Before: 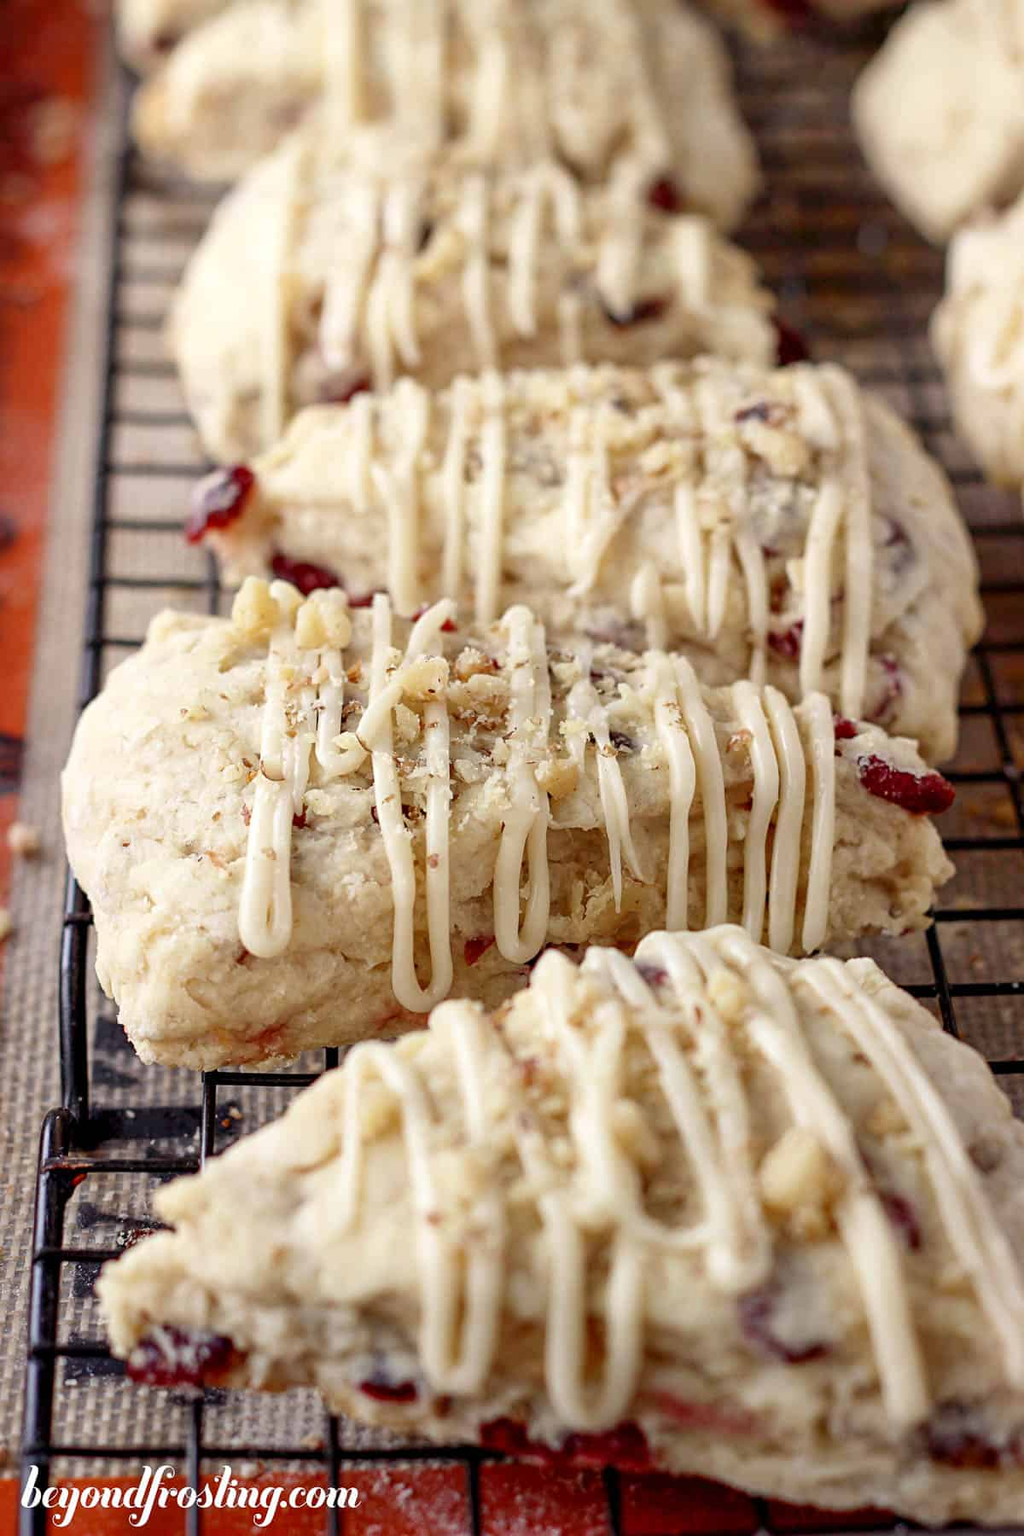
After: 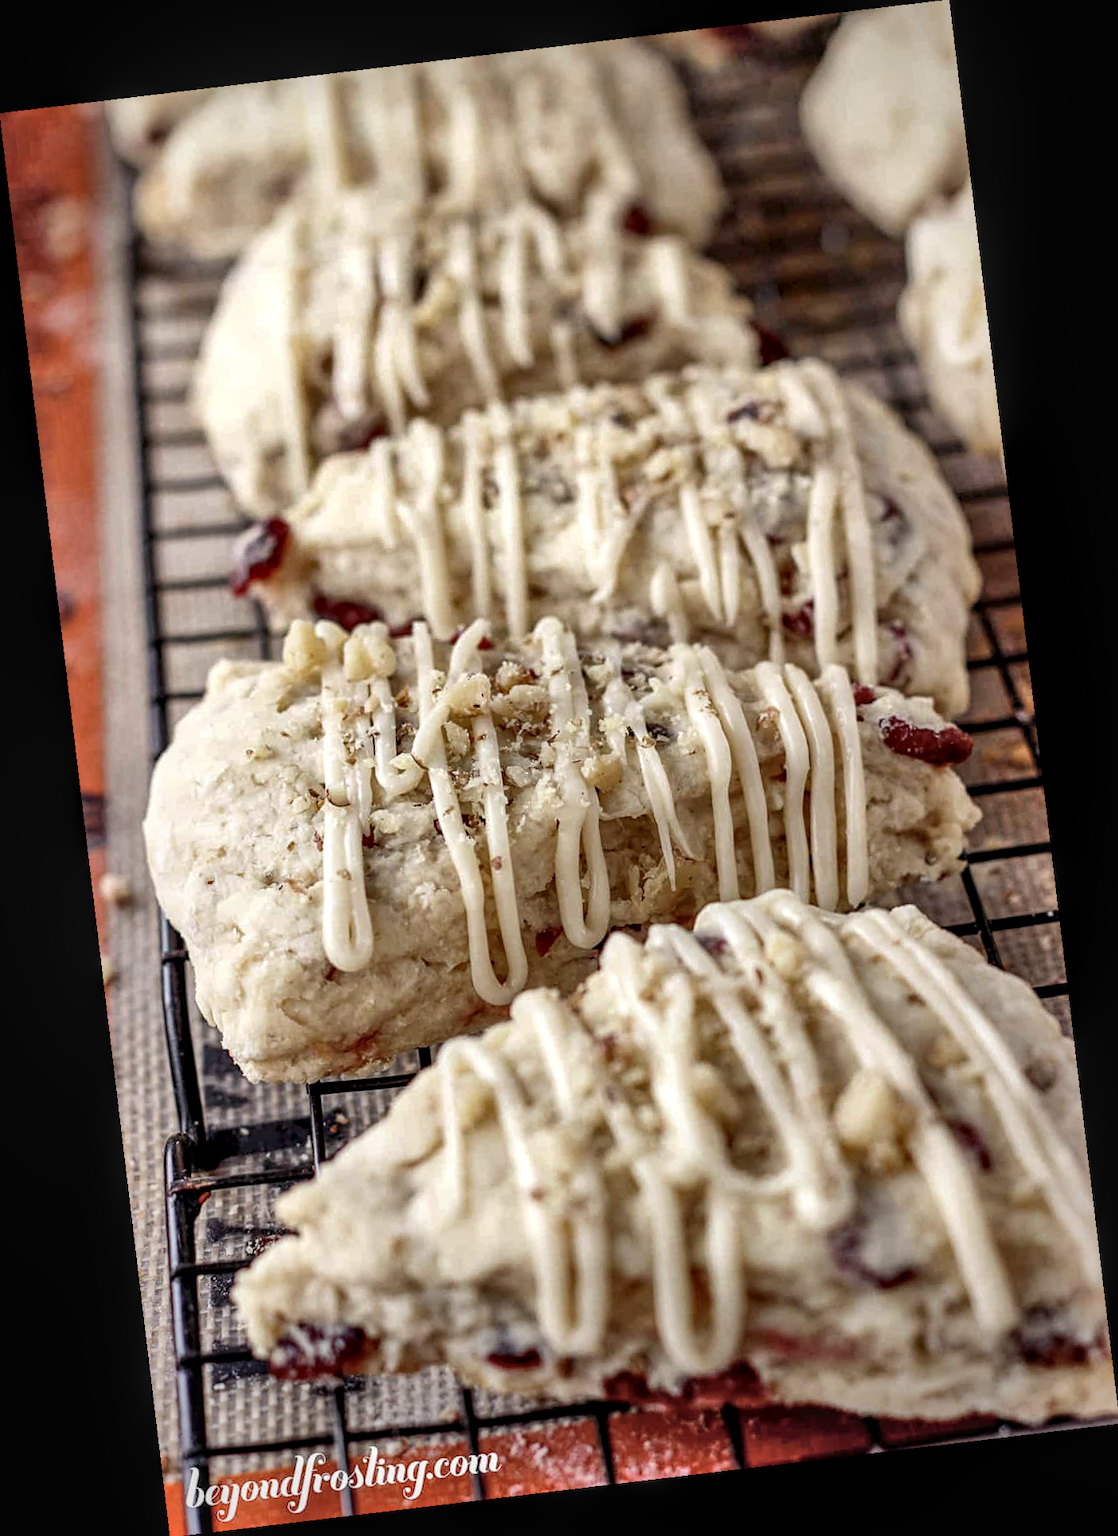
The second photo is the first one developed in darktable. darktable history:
shadows and highlights: shadows 60, soften with gaussian
local contrast: highlights 61%, detail 143%, midtone range 0.428
color correction: saturation 0.8
rotate and perspective: rotation -6.83°, automatic cropping off
vignetting: saturation 0, unbound false
